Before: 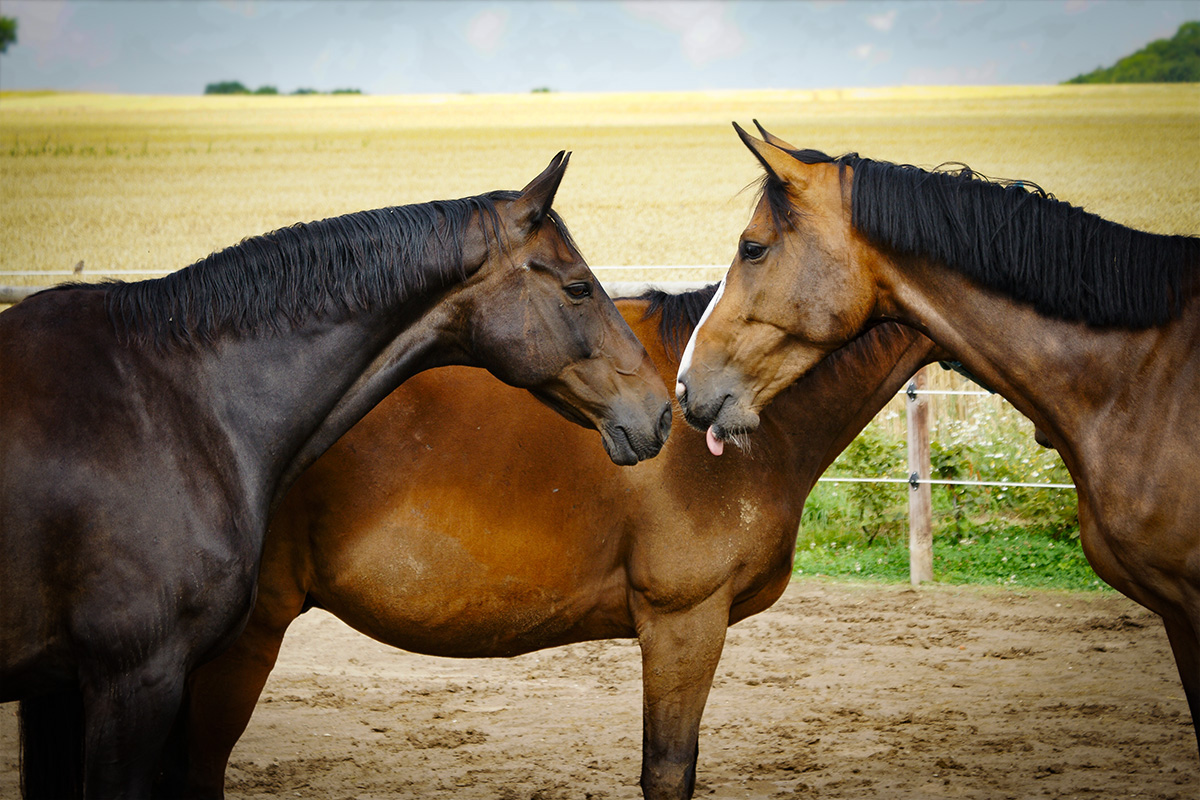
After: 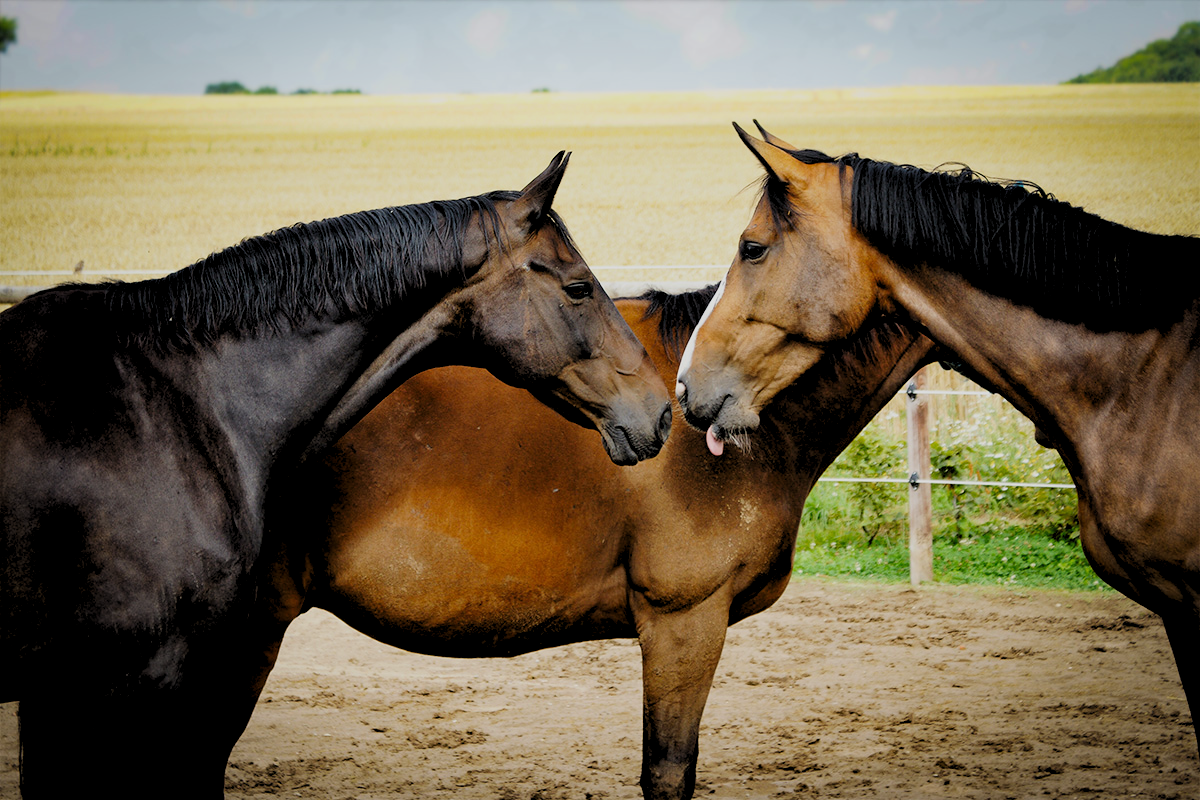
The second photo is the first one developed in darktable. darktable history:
levels: levels [0.073, 0.497, 0.972]
tone equalizer: on, module defaults
filmic rgb: black relative exposure -7.65 EV, white relative exposure 4.56 EV, hardness 3.61
